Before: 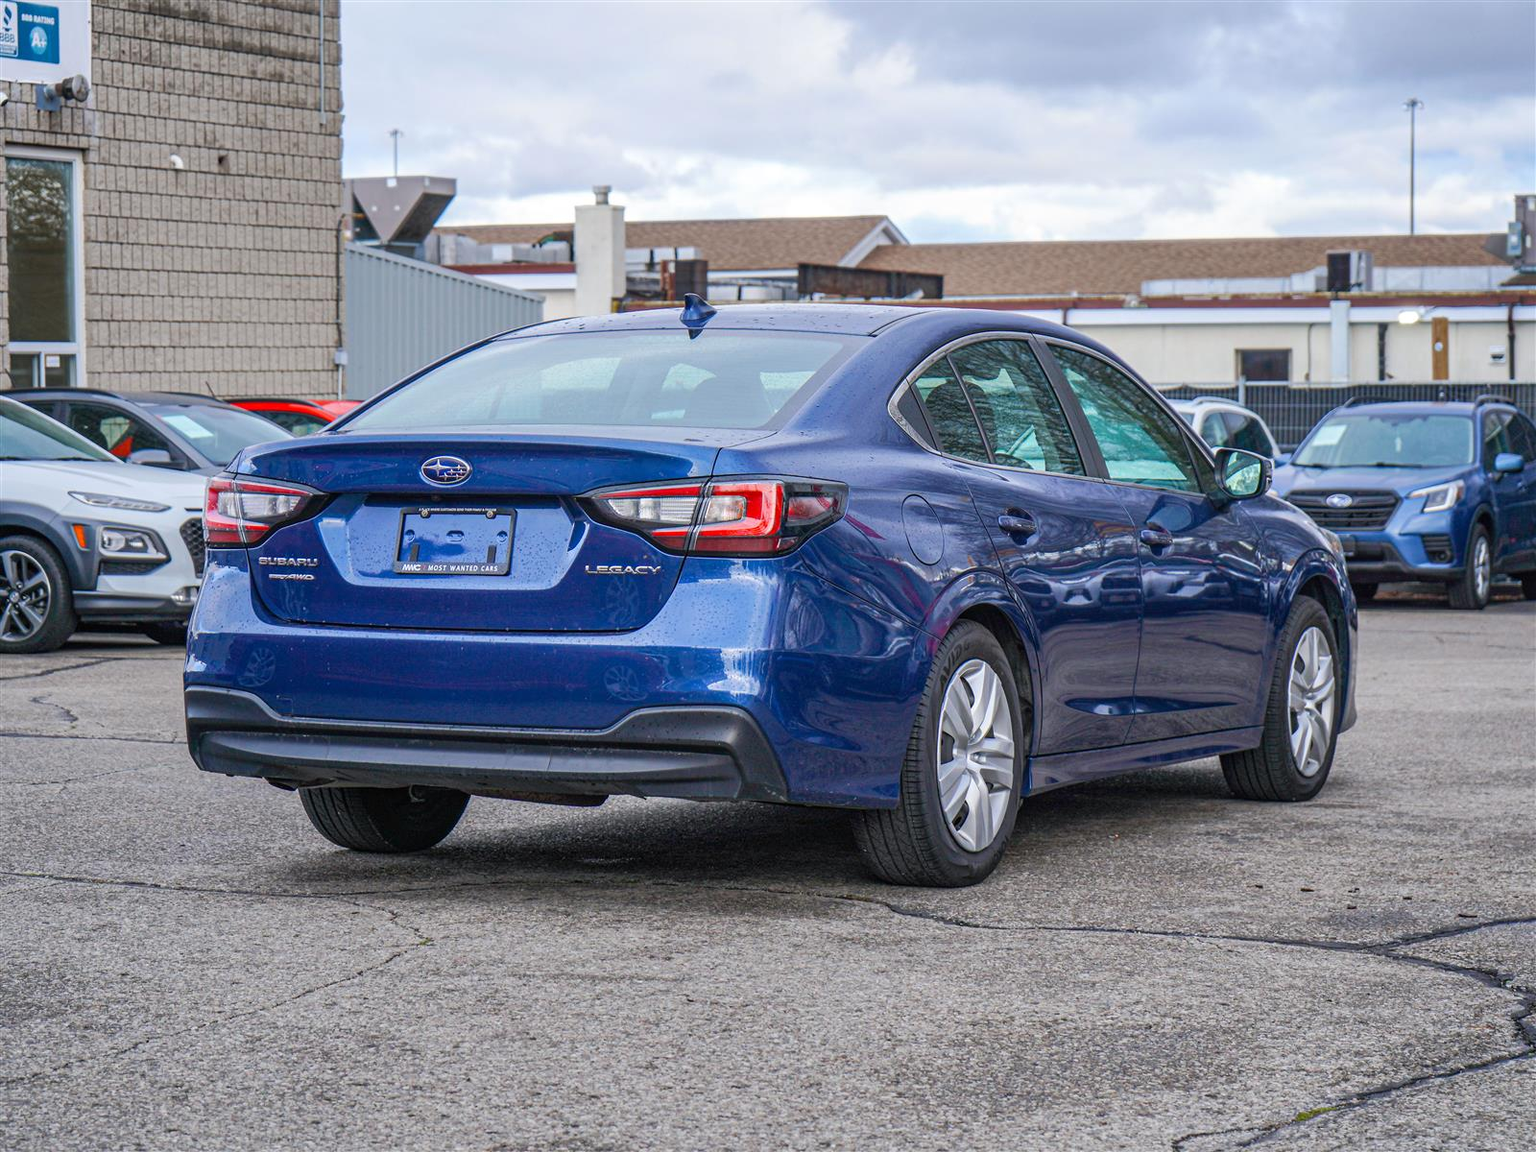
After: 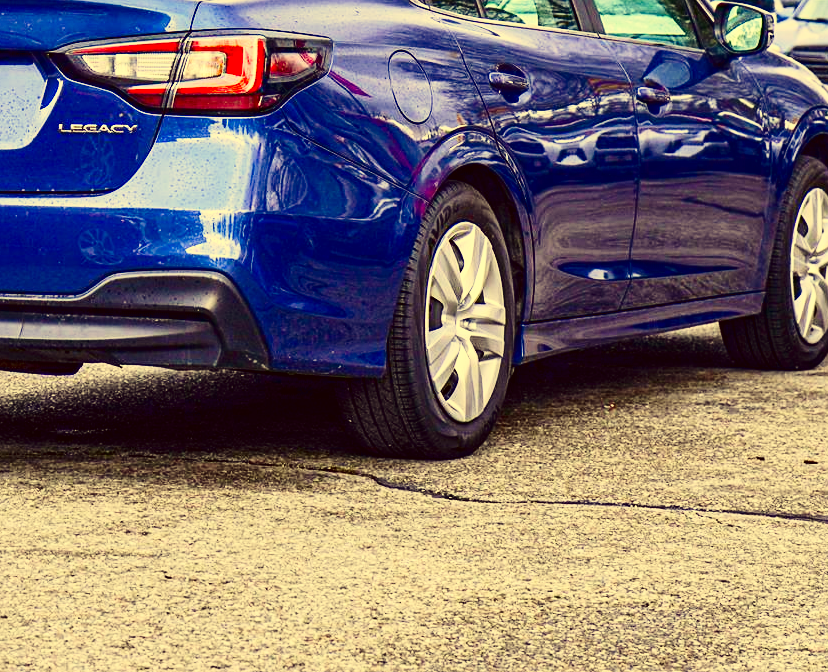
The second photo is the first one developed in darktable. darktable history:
color correction: highlights a* -0.482, highlights b* 40, shadows a* 9.8, shadows b* -0.161
contrast brightness saturation: contrast 0.22, brightness -0.19, saturation 0.24
crop: left 34.479%, top 38.822%, right 13.718%, bottom 5.172%
sharpen: amount 0.2
base curve: curves: ch0 [(0, 0) (0.005, 0.002) (0.15, 0.3) (0.4, 0.7) (0.75, 0.95) (1, 1)], preserve colors none
